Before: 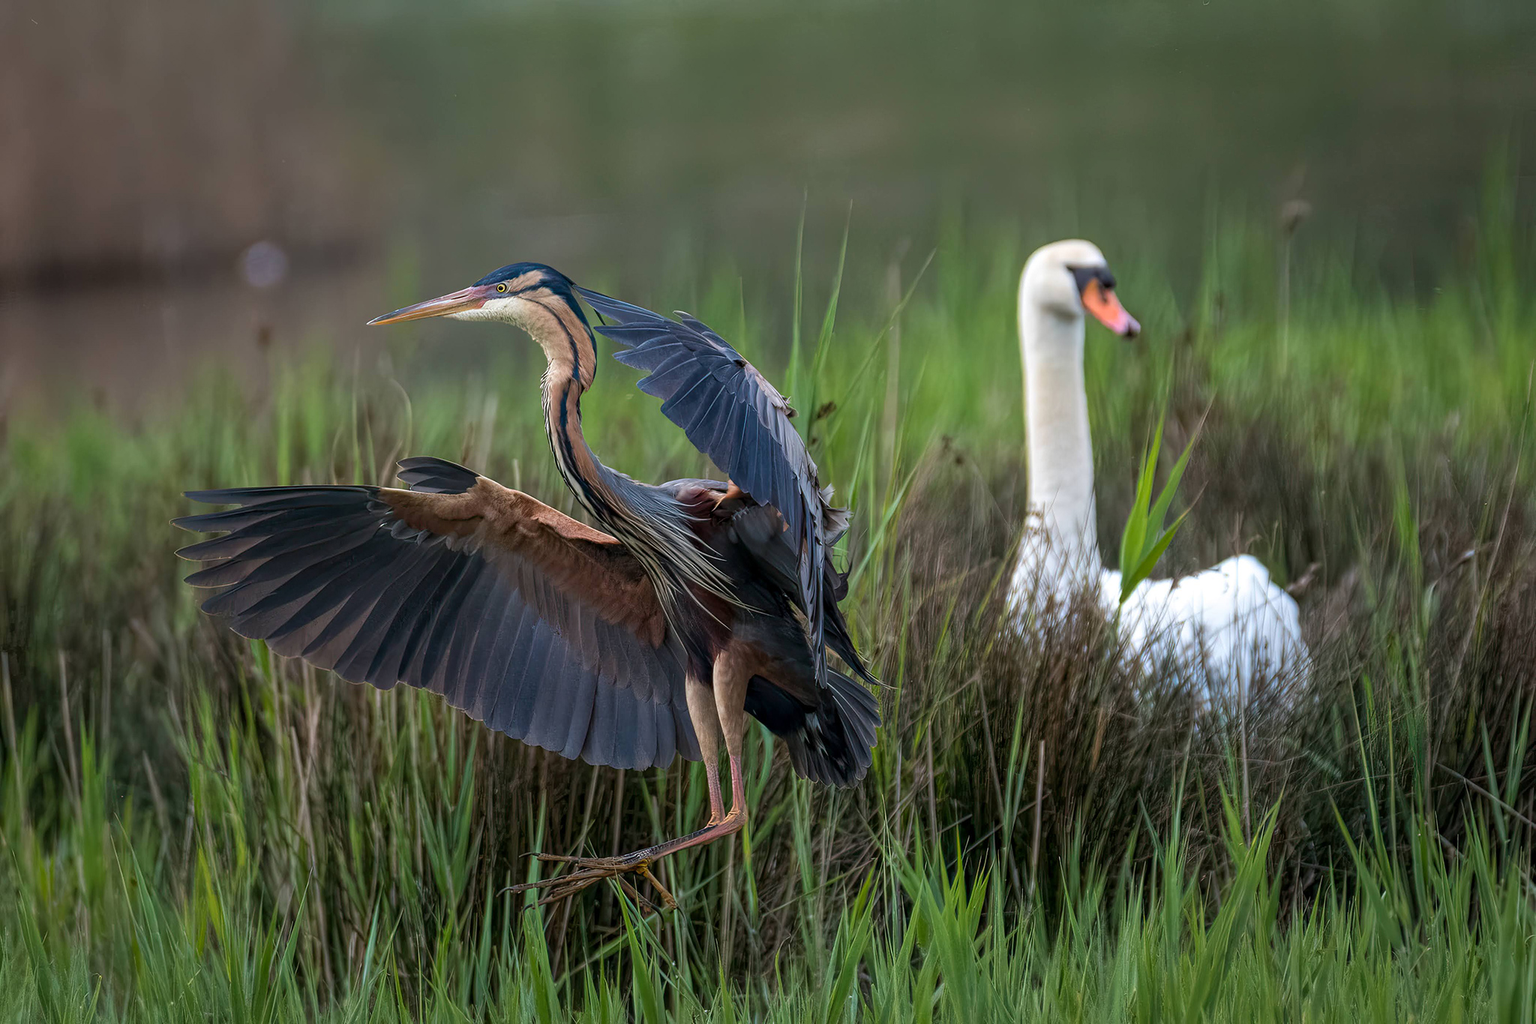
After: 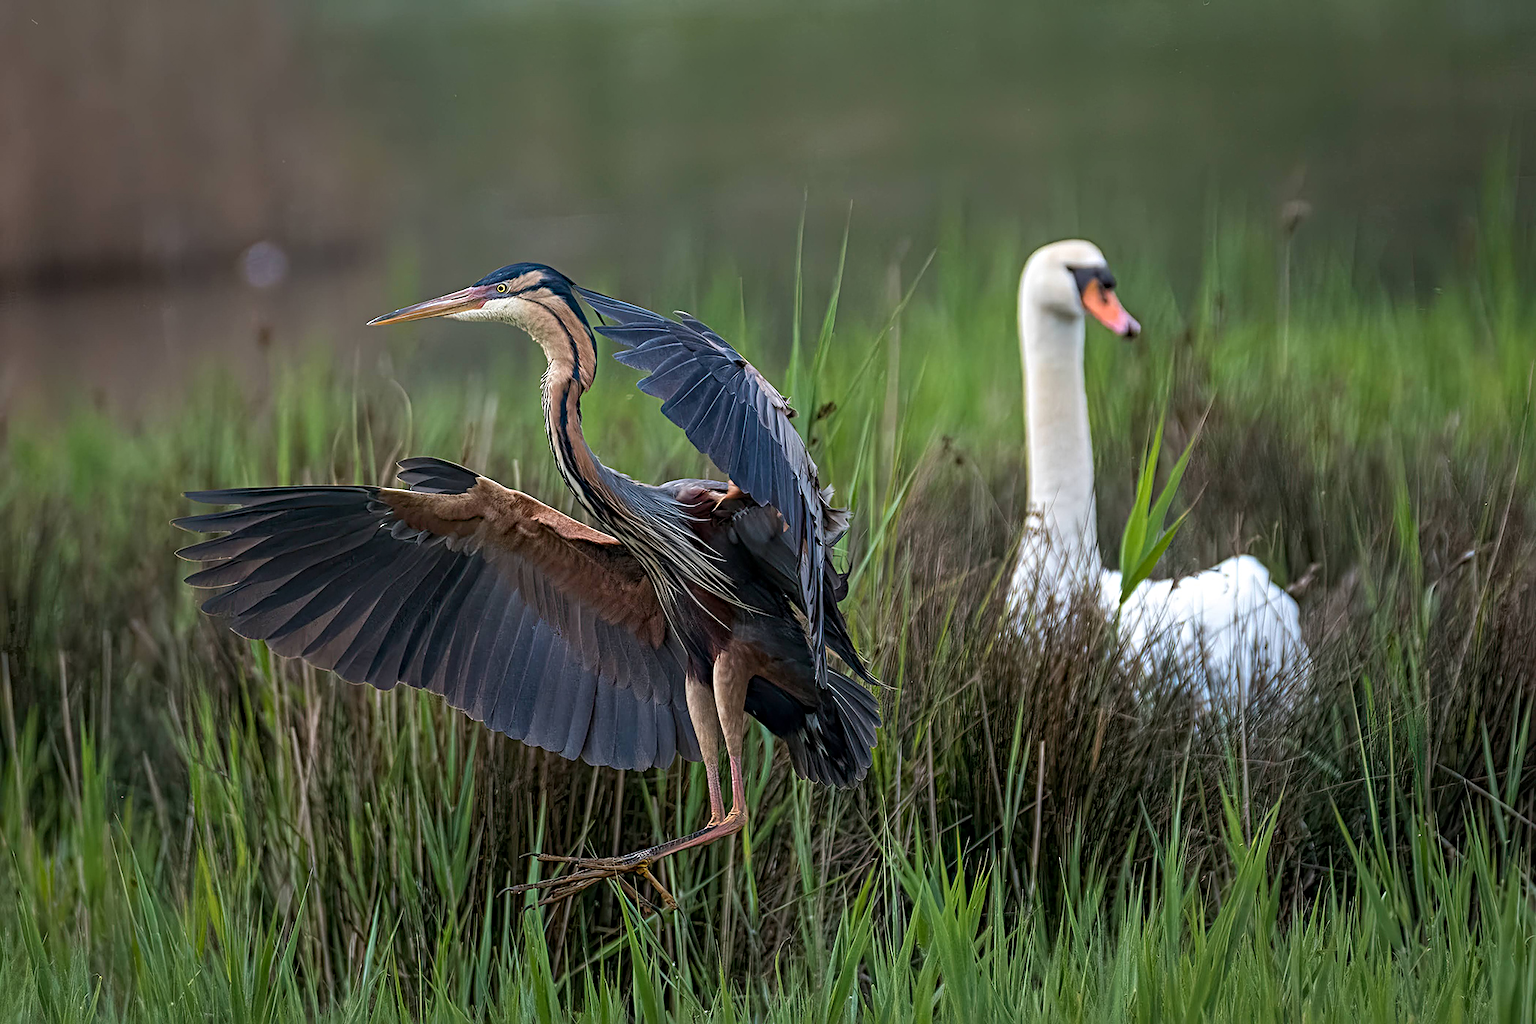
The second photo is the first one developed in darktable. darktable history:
sharpen: radius 3.971
